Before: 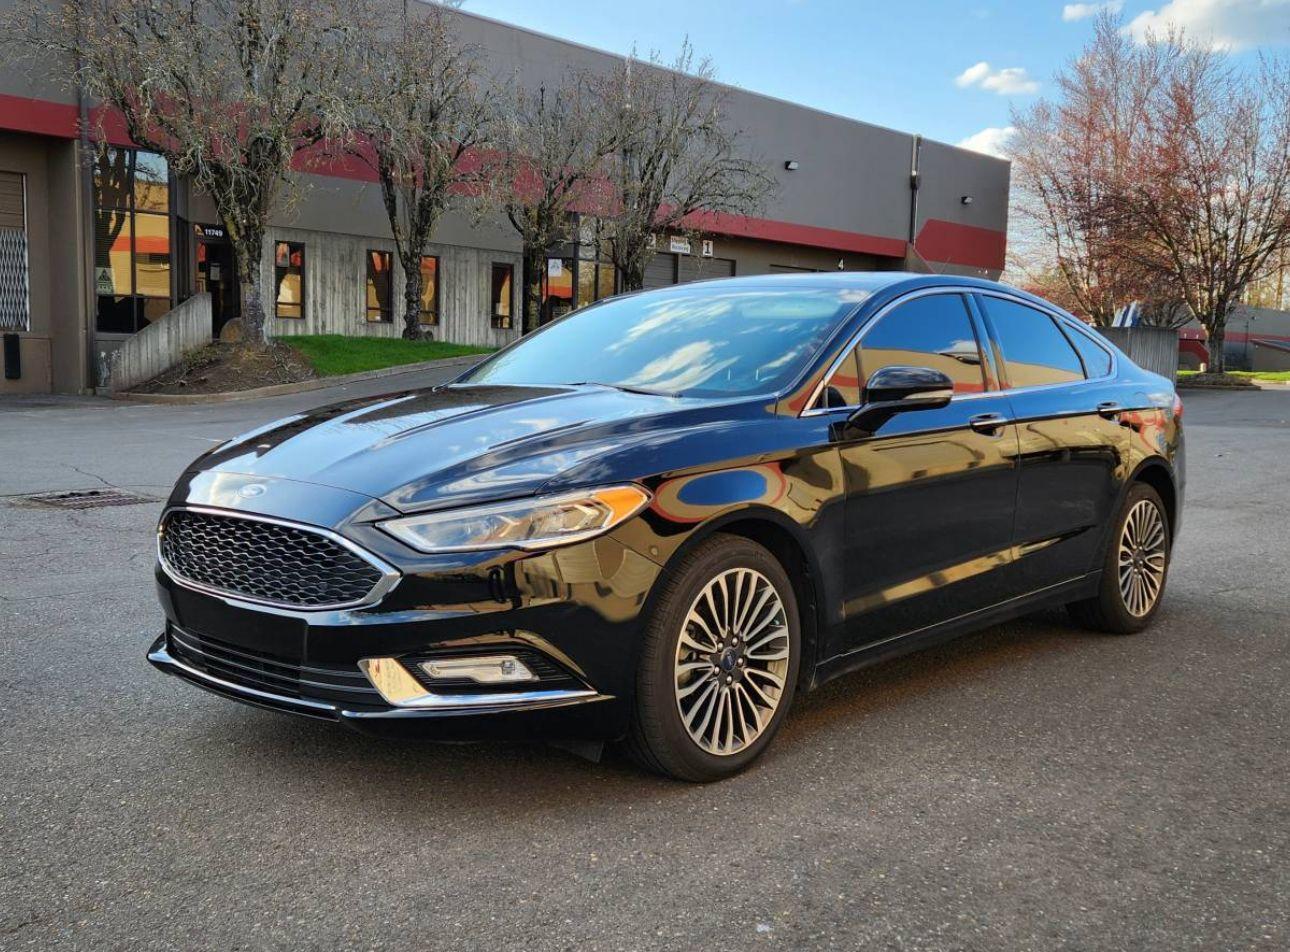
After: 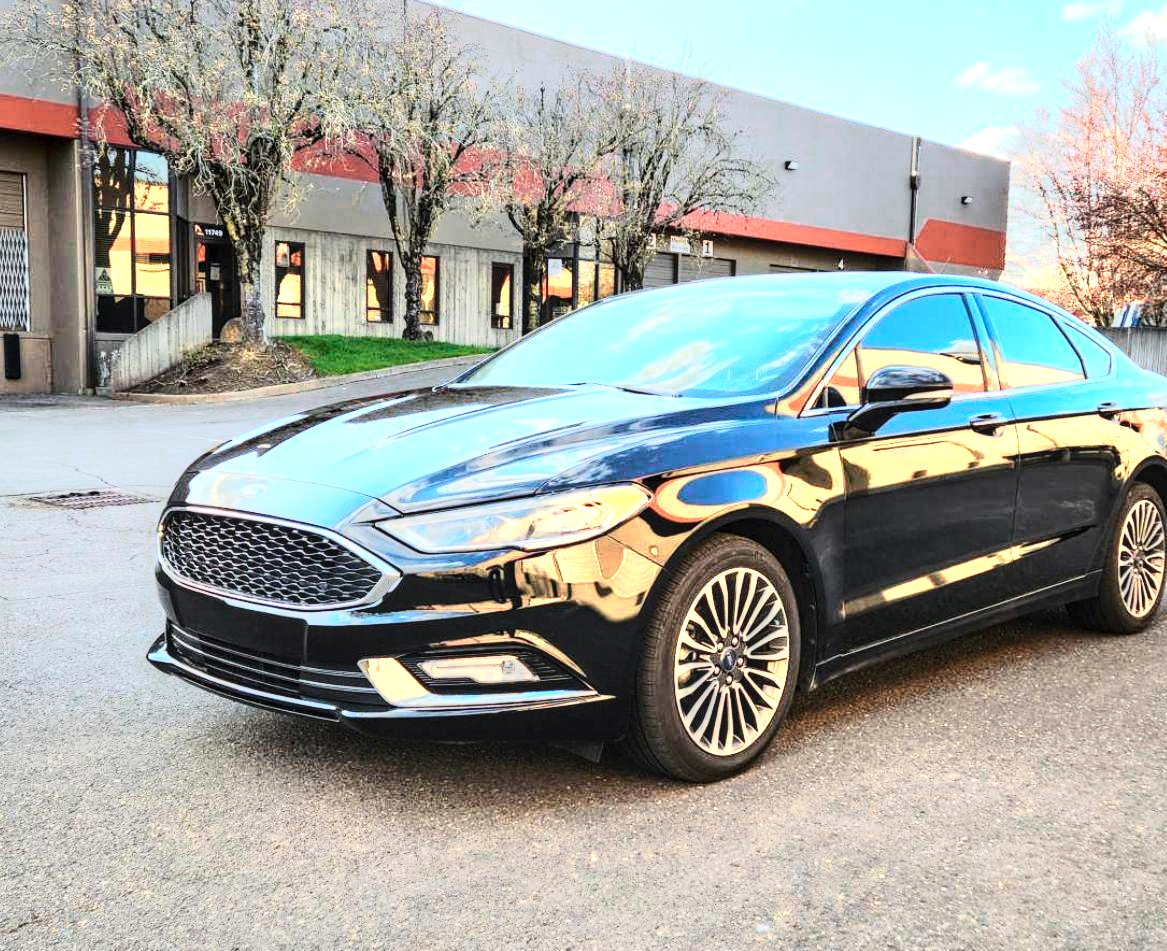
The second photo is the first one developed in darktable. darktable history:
contrast brightness saturation: contrast 0.2, brightness 0.155, saturation 0.216
local contrast: highlights 54%, shadows 52%, detail 130%, midtone range 0.459
color zones: curves: ch0 [(0.018, 0.548) (0.224, 0.64) (0.425, 0.447) (0.675, 0.575) (0.732, 0.579)]; ch1 [(0.066, 0.487) (0.25, 0.5) (0.404, 0.43) (0.75, 0.421) (0.956, 0.421)]; ch2 [(0.044, 0.561) (0.215, 0.465) (0.399, 0.544) (0.465, 0.548) (0.614, 0.447) (0.724, 0.43) (0.882, 0.623) (0.956, 0.632)]
tone equalizer: -7 EV 0.154 EV, -6 EV 0.605 EV, -5 EV 1.16 EV, -4 EV 1.33 EV, -3 EV 1.18 EV, -2 EV 0.6 EV, -1 EV 0.157 EV, edges refinement/feathering 500, mask exposure compensation -1.57 EV, preserve details no
crop: right 9.523%, bottom 0.044%
